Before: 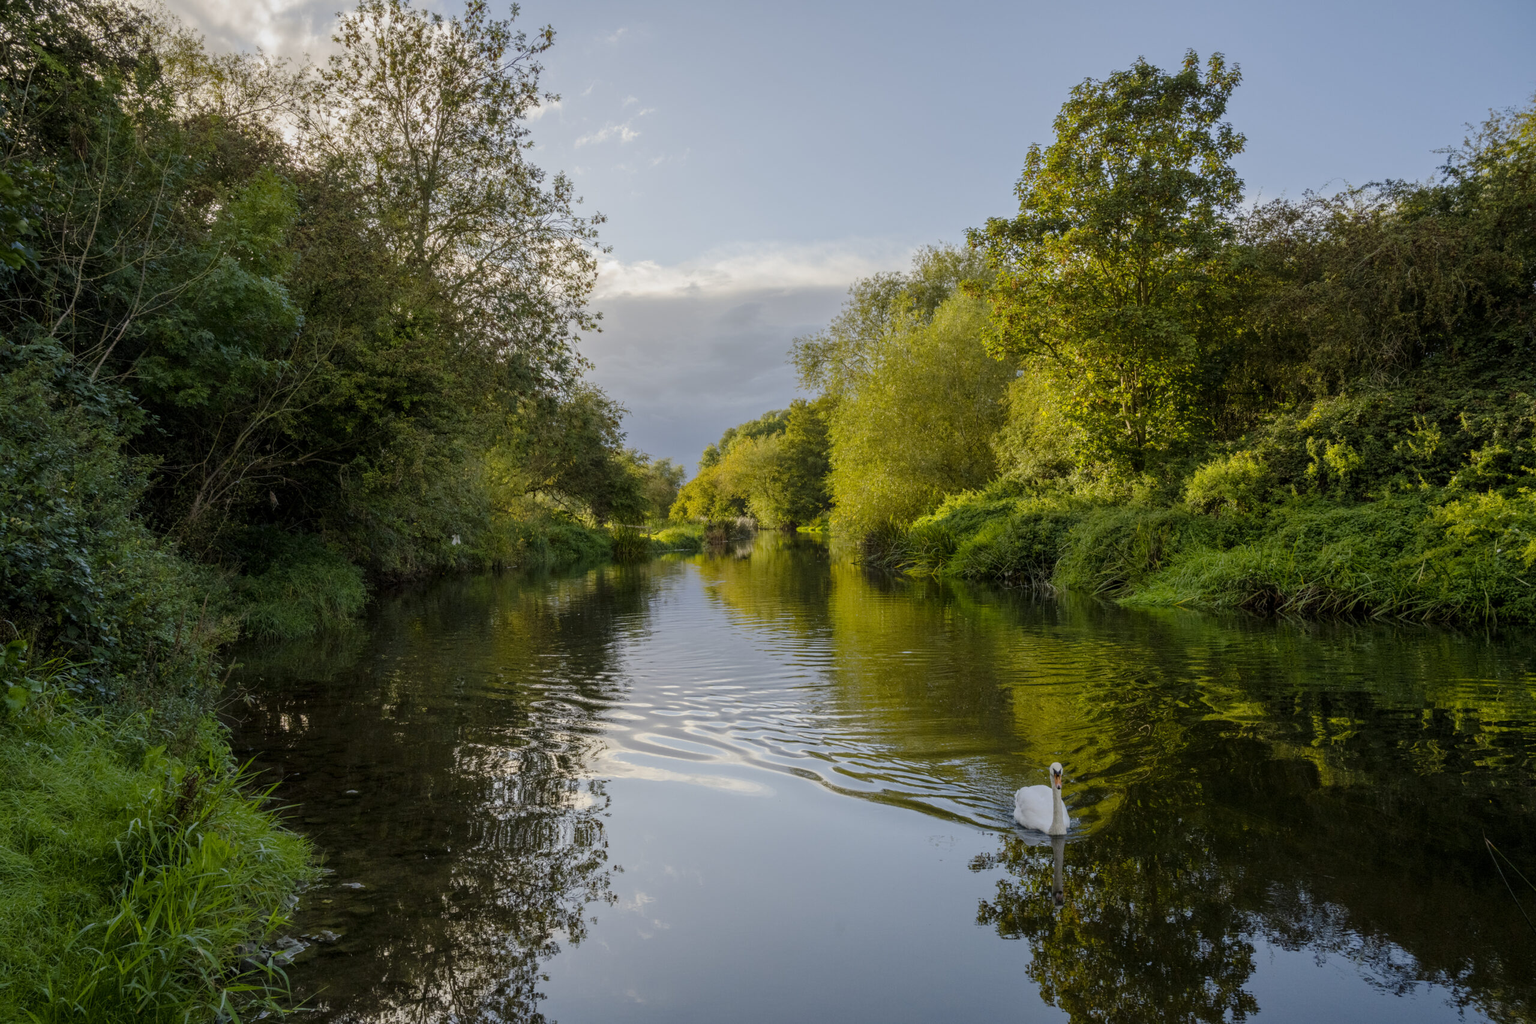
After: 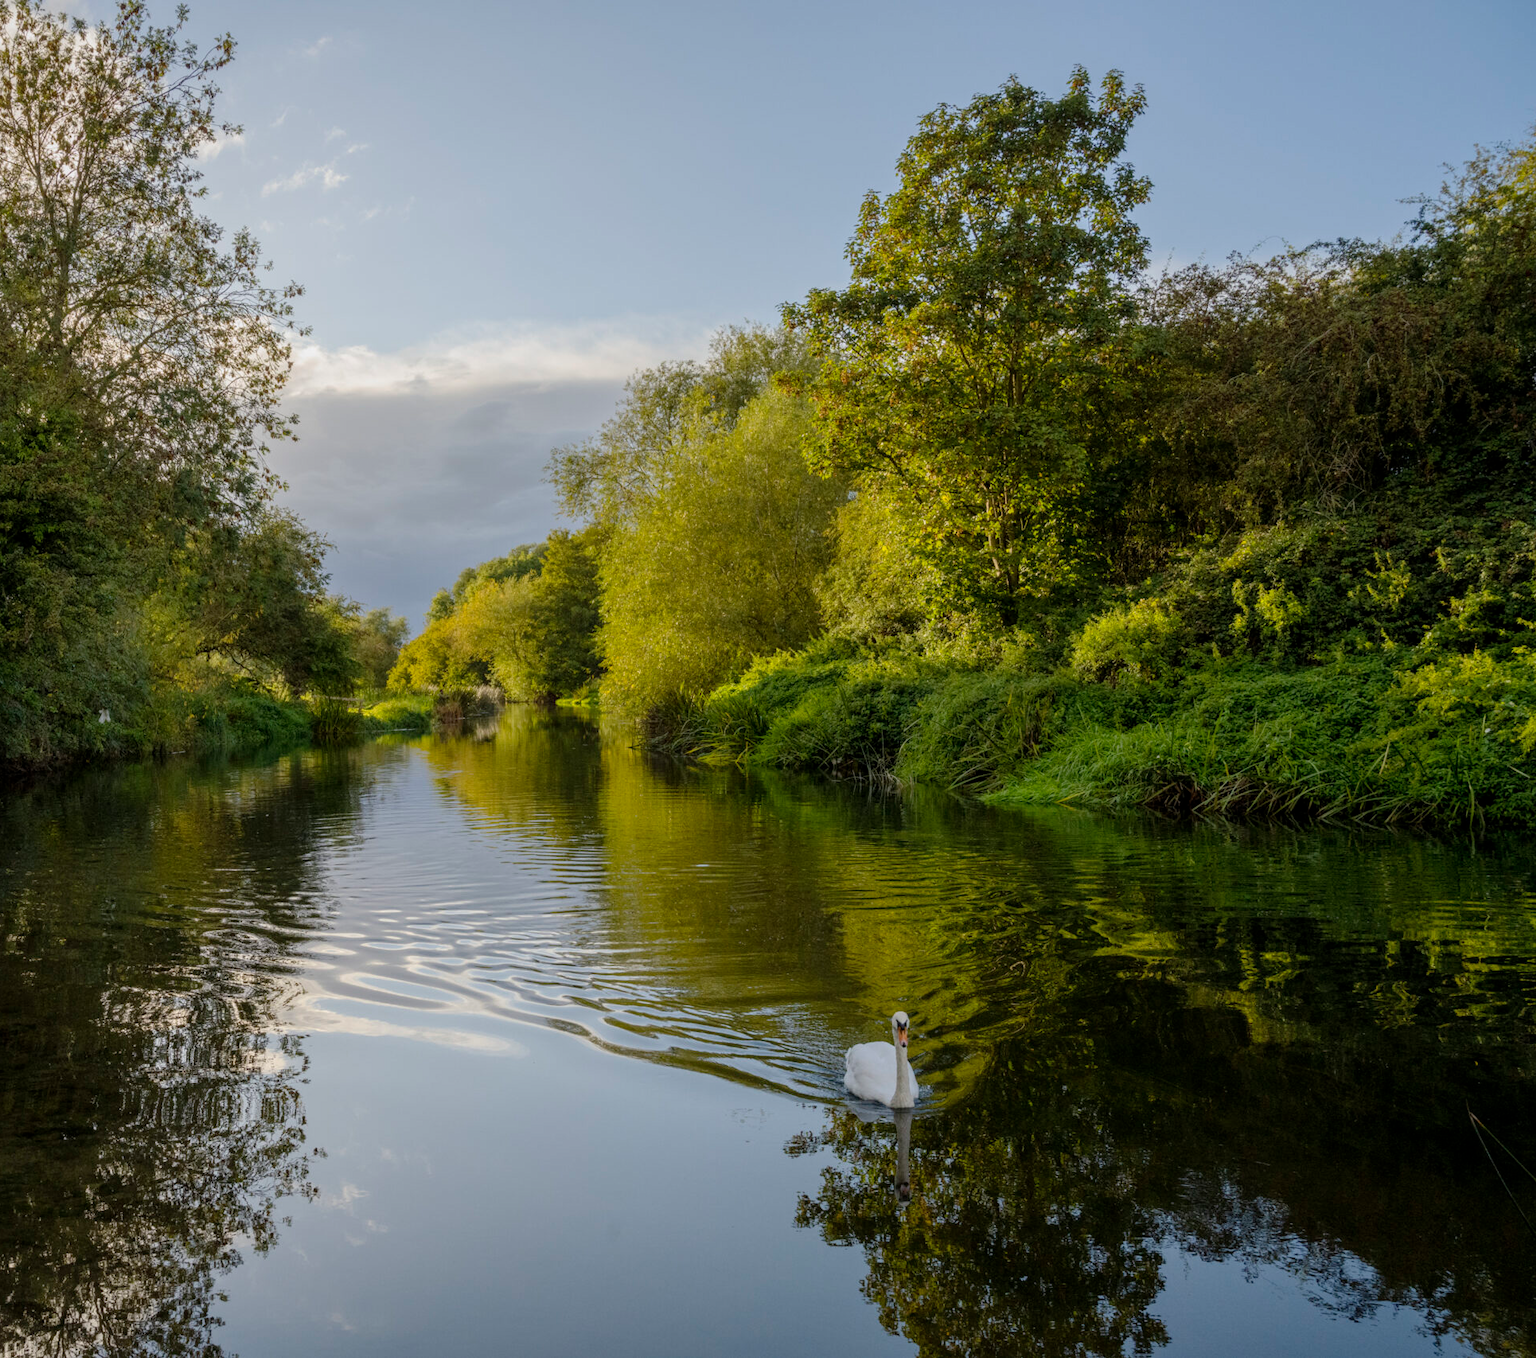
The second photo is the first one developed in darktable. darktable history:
crop and rotate: left 24.6%
color balance rgb: on, module defaults
